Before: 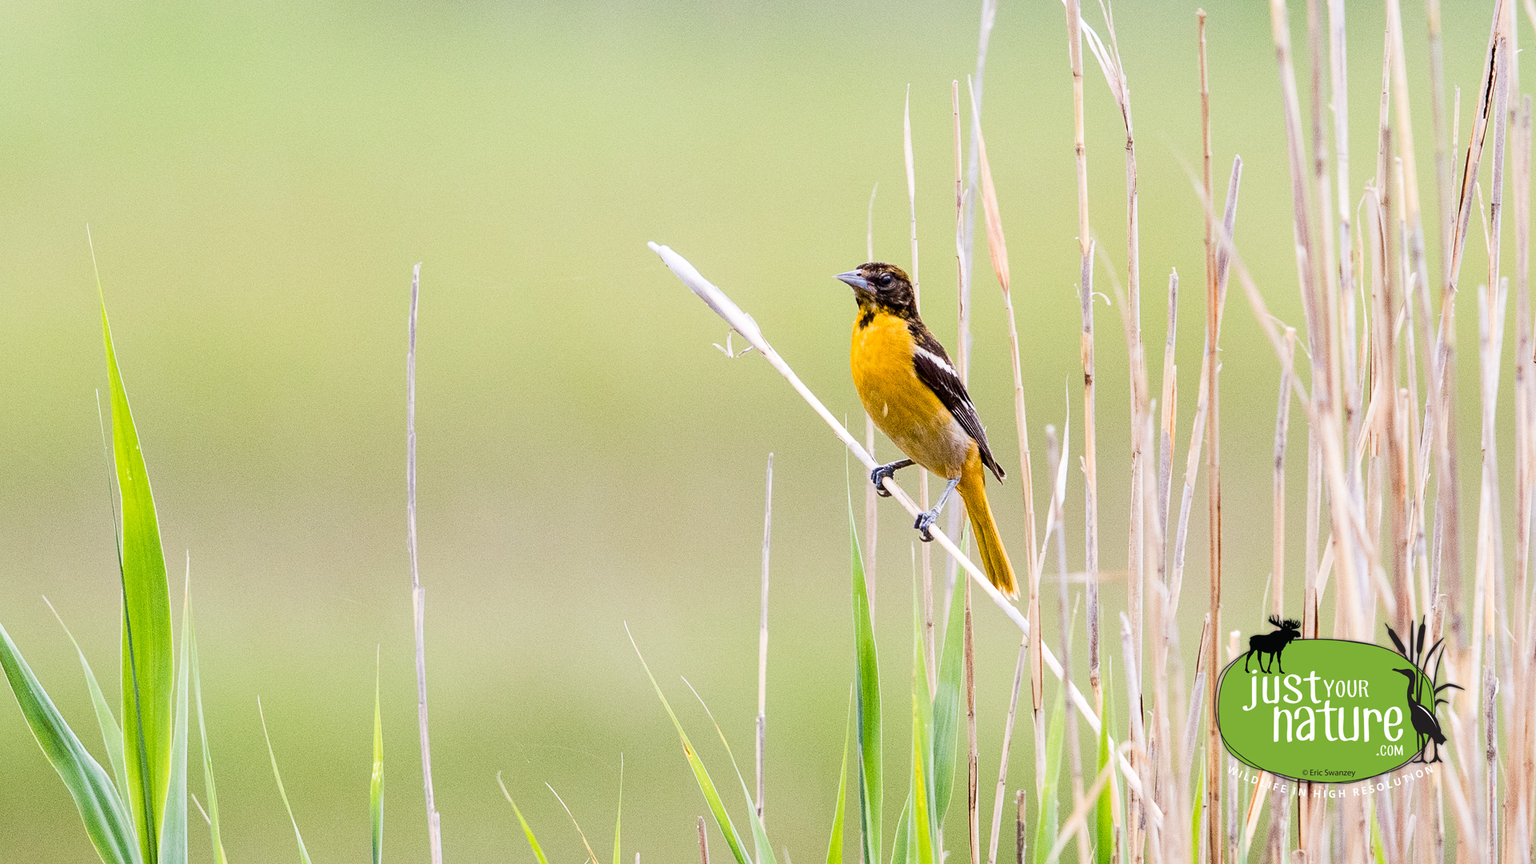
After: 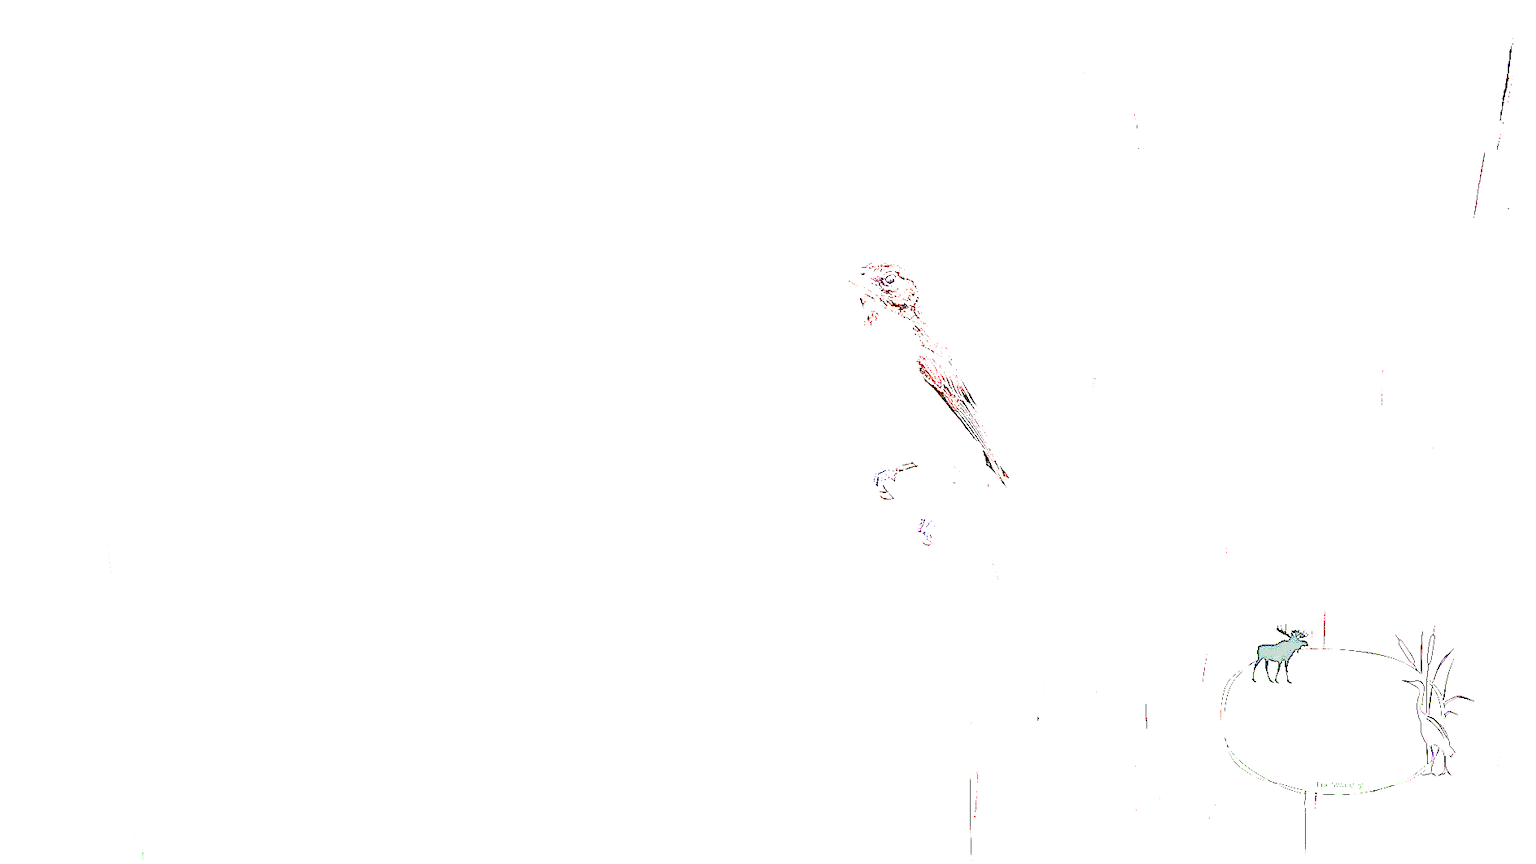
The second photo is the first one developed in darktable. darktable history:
filmic rgb: black relative exposure -5.01 EV, white relative exposure 3.97 EV, hardness 2.9, contrast 1.383, highlights saturation mix -31.14%
sharpen: radius 1.383, amount 1.263, threshold 0.687
tone equalizer: -8 EV -0.765 EV, -7 EV -0.7 EV, -6 EV -0.621 EV, -5 EV -0.378 EV, -3 EV 0.384 EV, -2 EV 0.6 EV, -1 EV 0.695 EV, +0 EV 0.735 EV, edges refinement/feathering 500, mask exposure compensation -1.57 EV, preserve details no
exposure: exposure 7.95 EV, compensate highlight preservation false
crop and rotate: angle -0.537°
